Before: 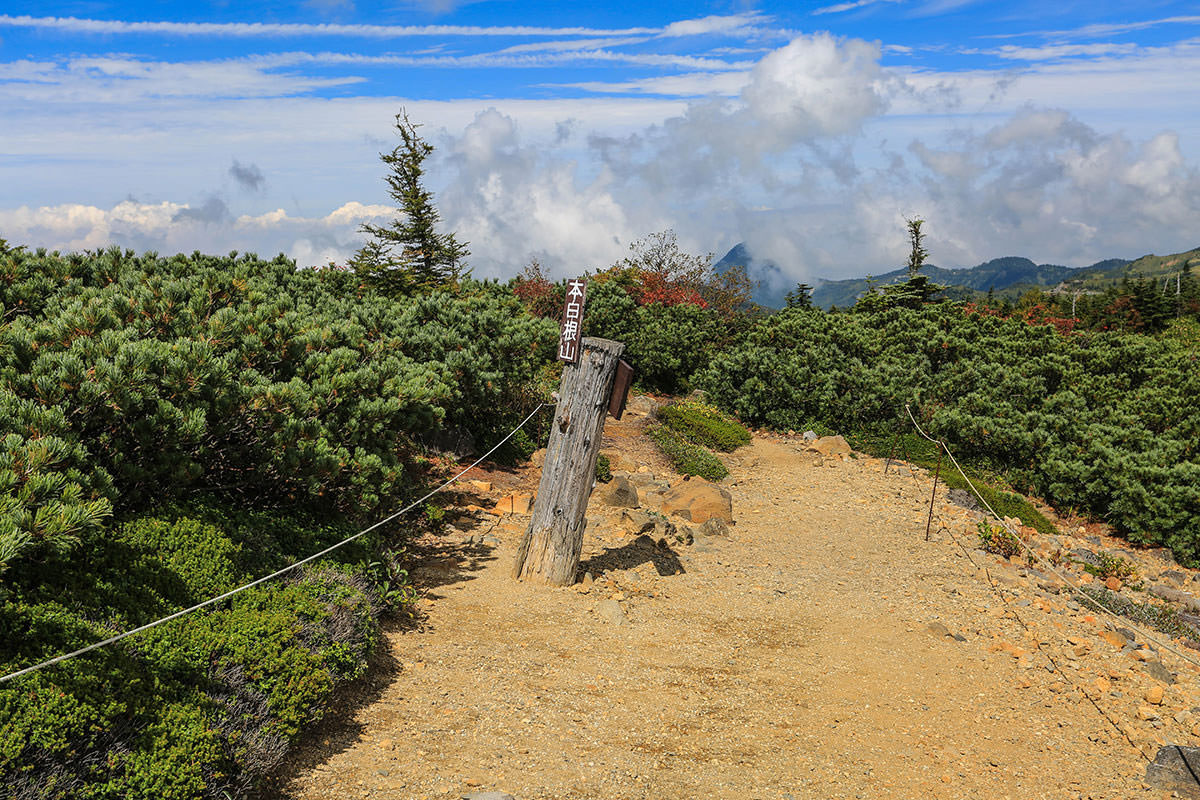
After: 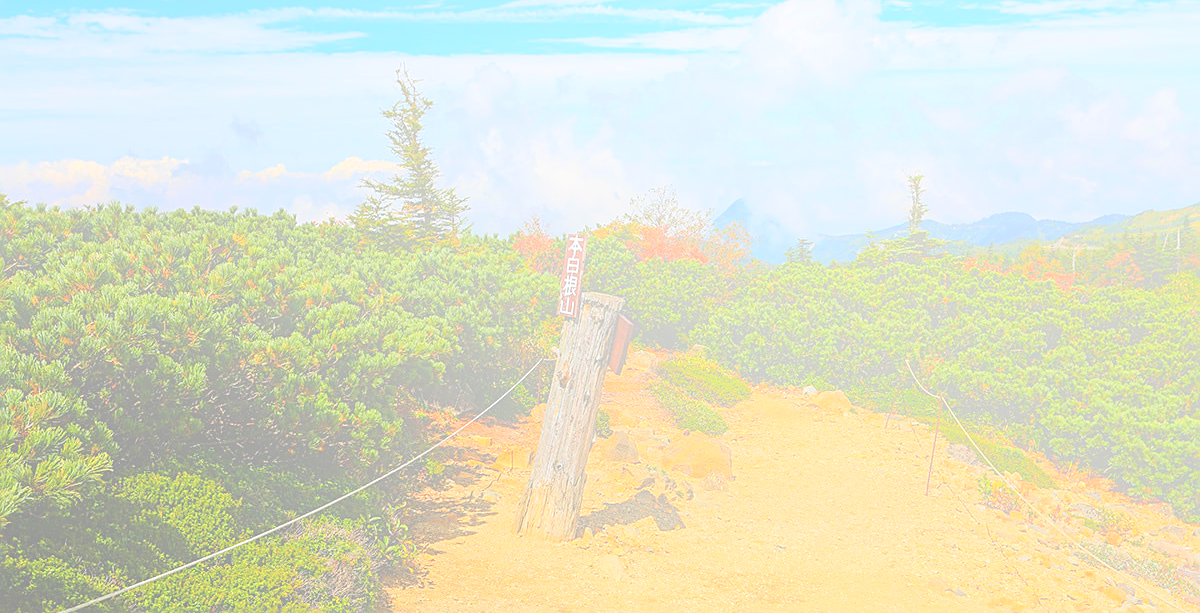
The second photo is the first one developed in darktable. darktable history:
crop: top 5.667%, bottom 17.637%
bloom: size 70%, threshold 25%, strength 70%
sharpen: on, module defaults
